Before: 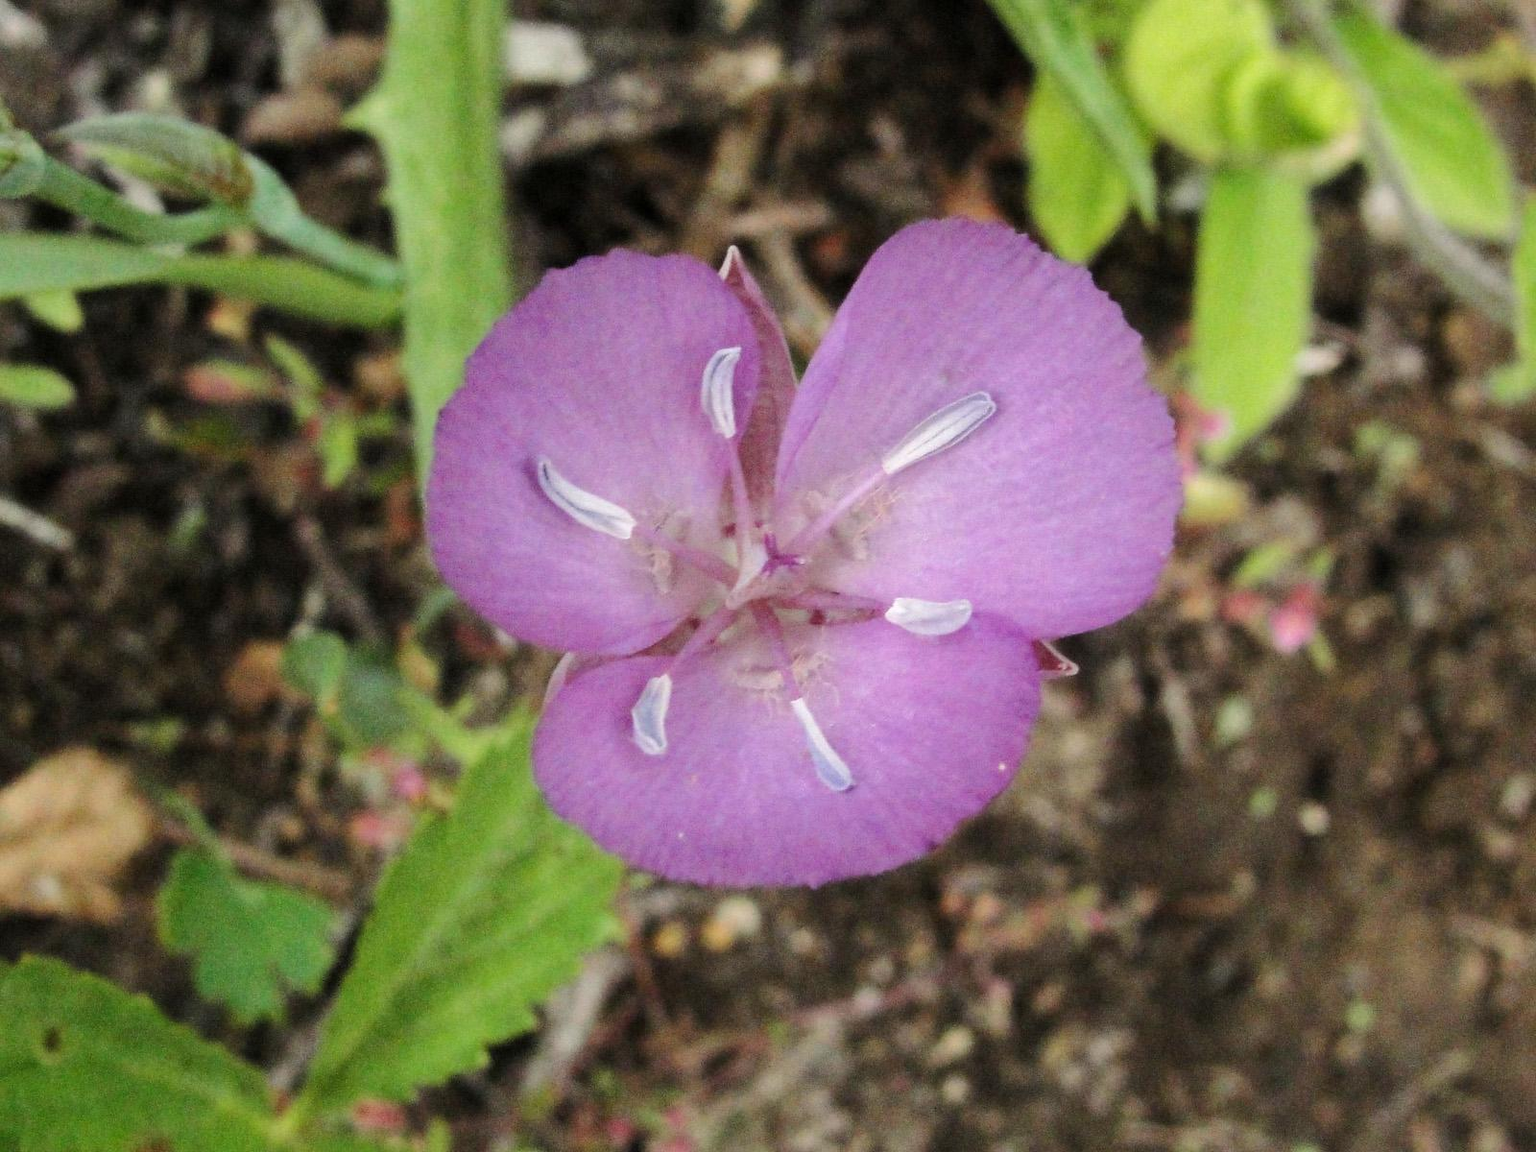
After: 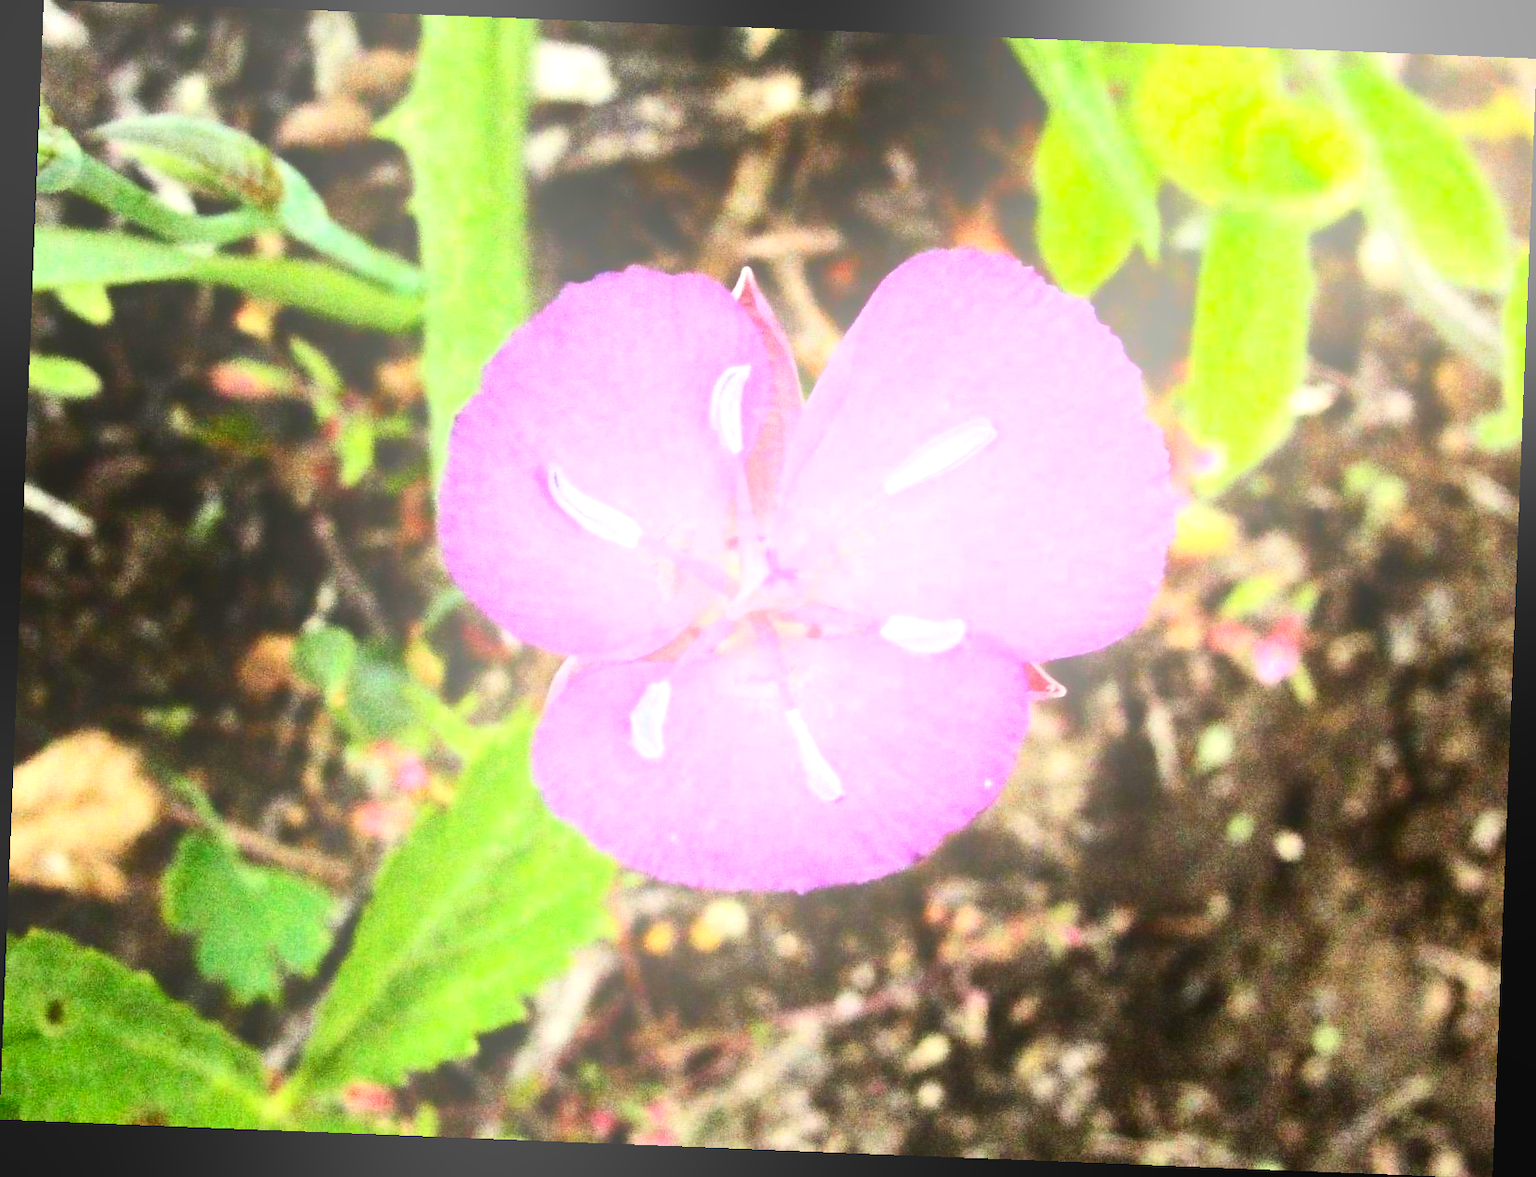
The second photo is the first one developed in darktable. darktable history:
rotate and perspective: rotation 2.27°, automatic cropping off
bloom: size 40%
exposure: black level correction 0, exposure 1.2 EV, compensate highlight preservation false
contrast brightness saturation: contrast 0.24, brightness -0.24, saturation 0.14
